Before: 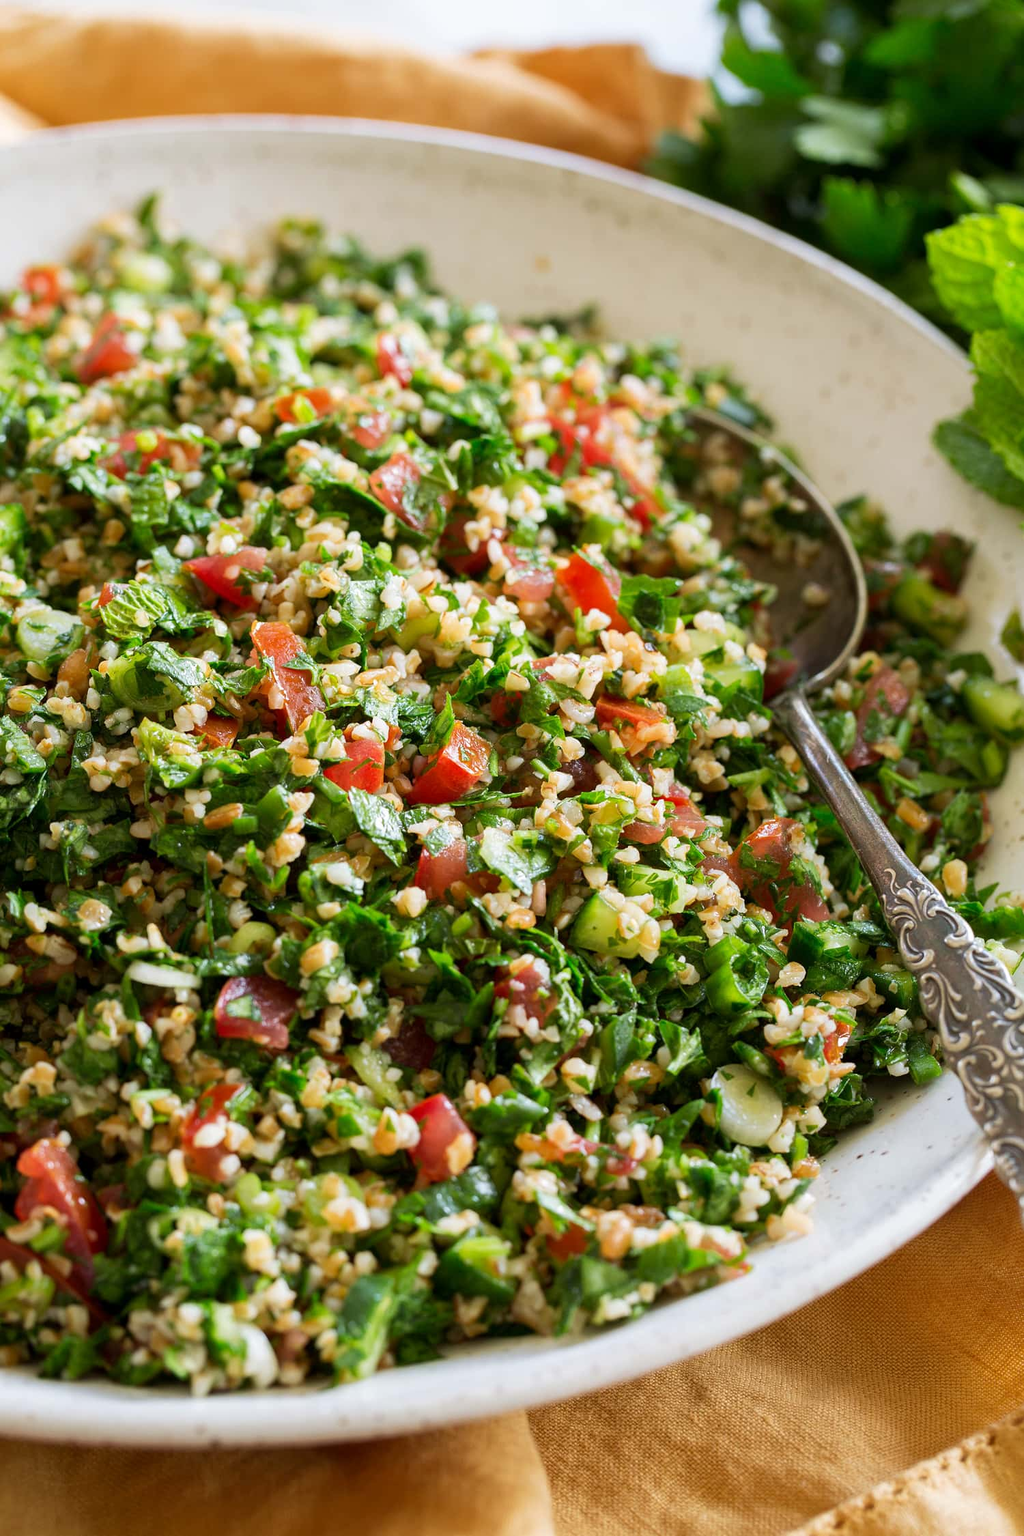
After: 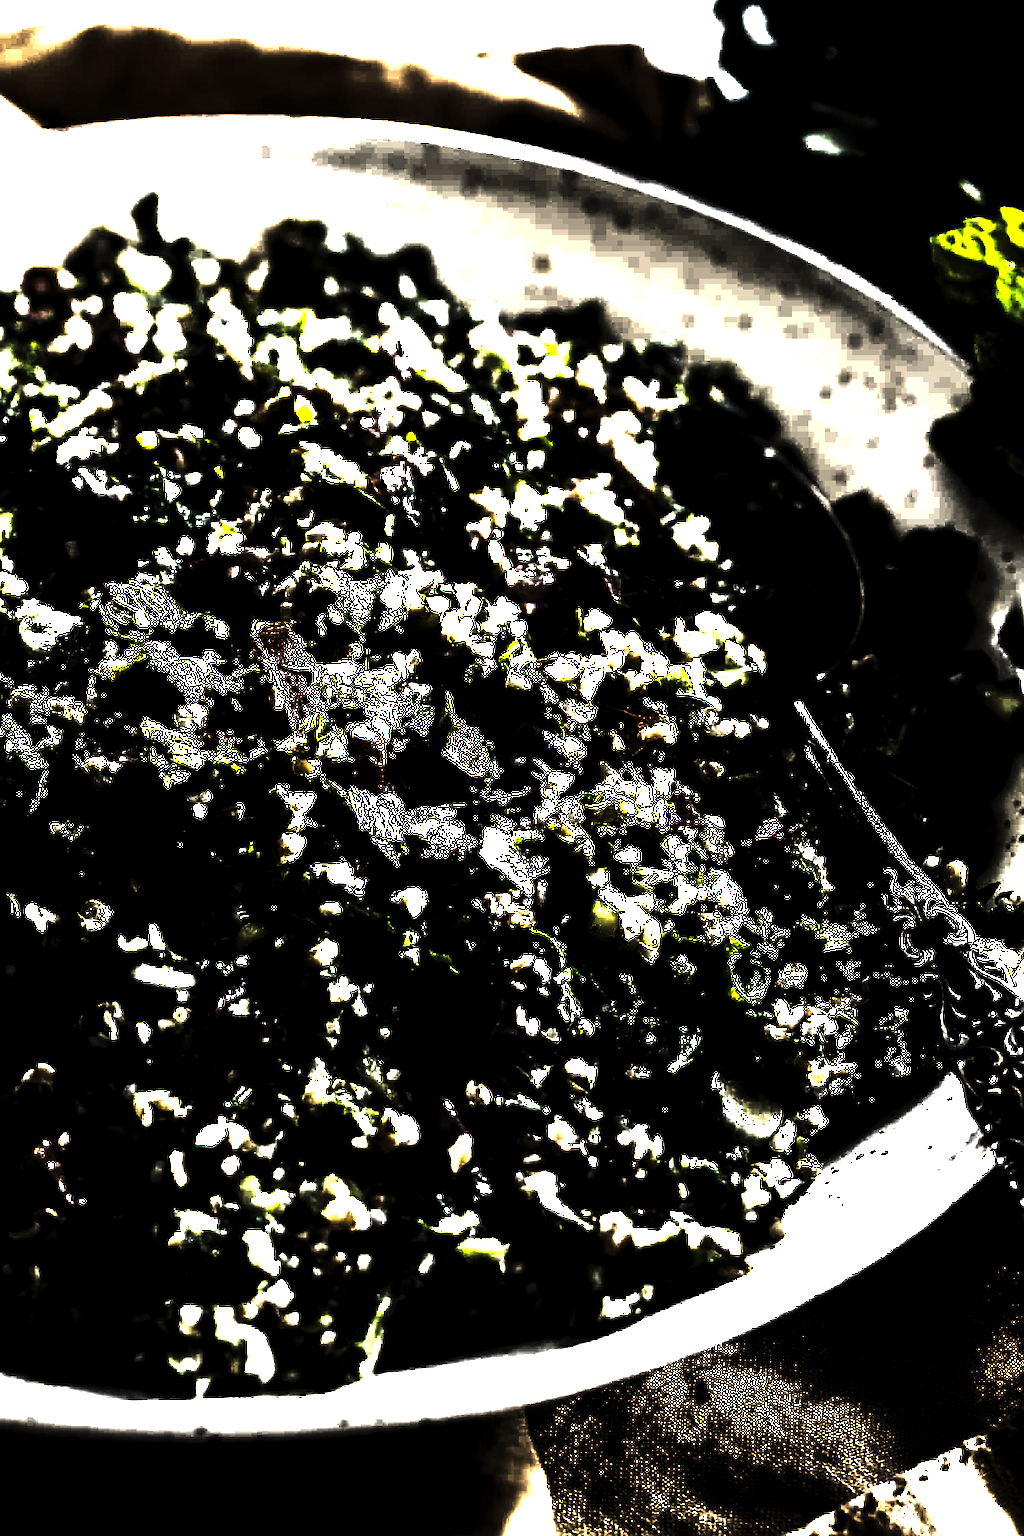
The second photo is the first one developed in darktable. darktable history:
tone curve: curves: ch0 [(0, 0) (0.003, 0.346) (0.011, 0.346) (0.025, 0.346) (0.044, 0.35) (0.069, 0.354) (0.1, 0.361) (0.136, 0.368) (0.177, 0.381) (0.224, 0.395) (0.277, 0.421) (0.335, 0.458) (0.399, 0.502) (0.468, 0.556) (0.543, 0.617) (0.623, 0.685) (0.709, 0.748) (0.801, 0.814) (0.898, 0.865) (1, 1)], color space Lab, independent channels, preserve colors none
exposure: exposure 1.001 EV, compensate highlight preservation false
levels: levels [0.721, 0.937, 0.997]
sharpen: on, module defaults
